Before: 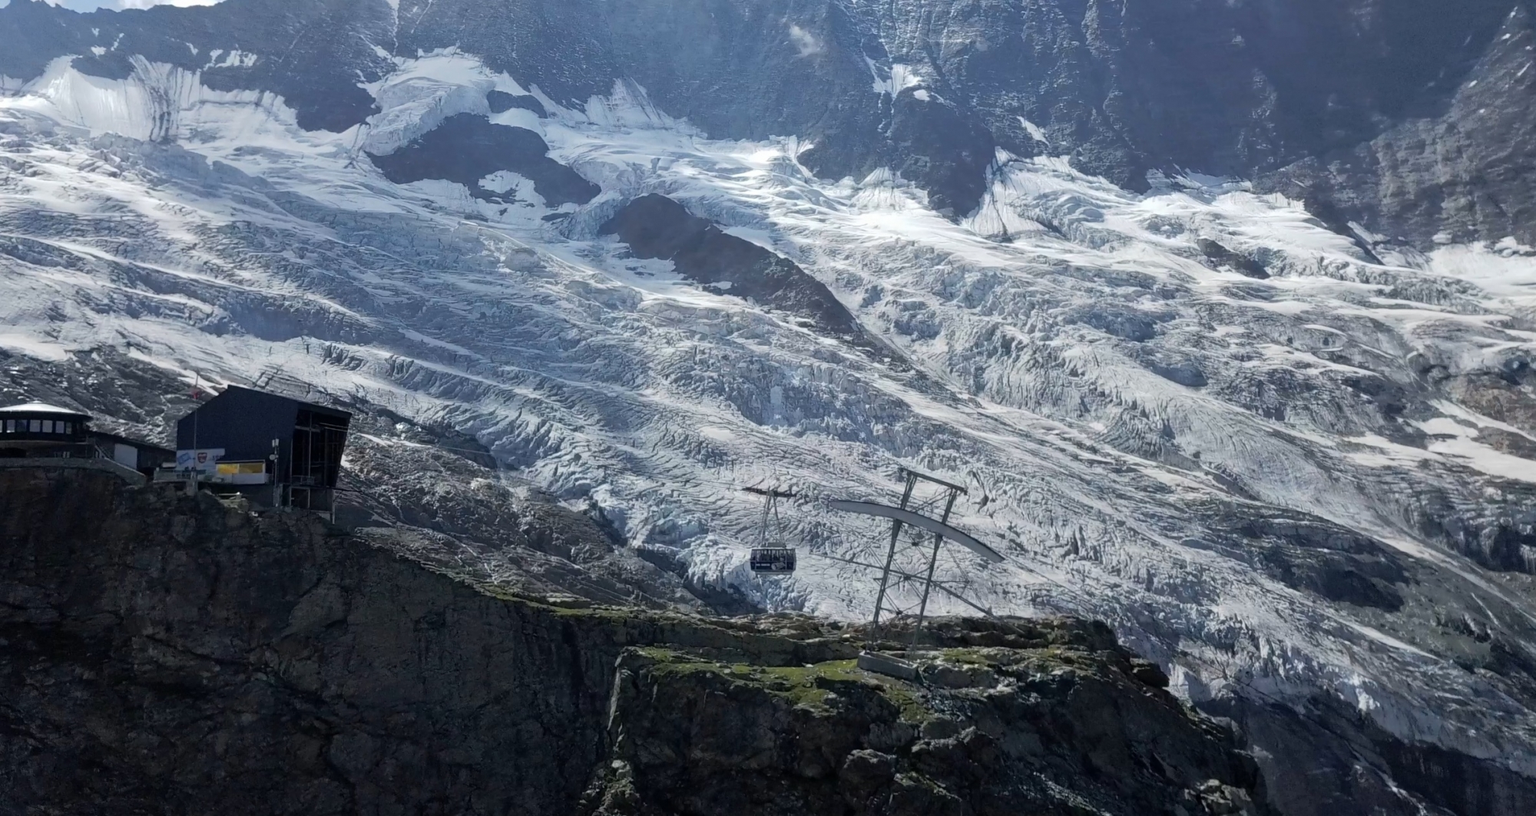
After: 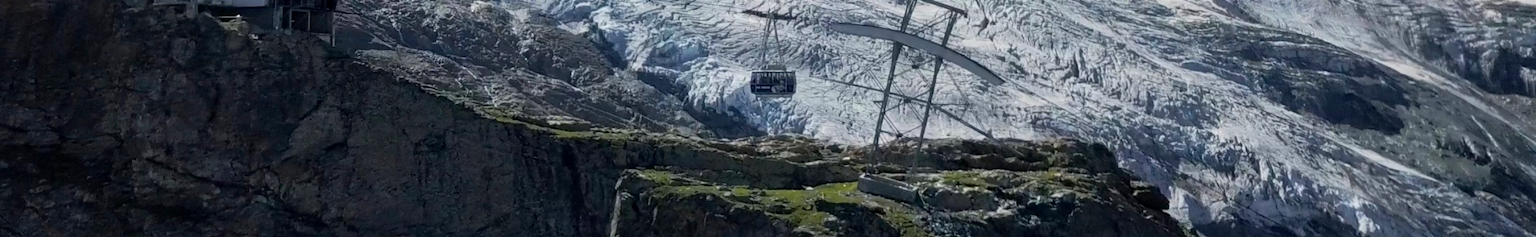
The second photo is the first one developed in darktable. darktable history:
local contrast: mode bilateral grid, contrast 19, coarseness 50, detail 119%, midtone range 0.2
crop and rotate: top 58.547%, bottom 12.347%
color balance rgb: perceptual saturation grading › global saturation 30.901%
